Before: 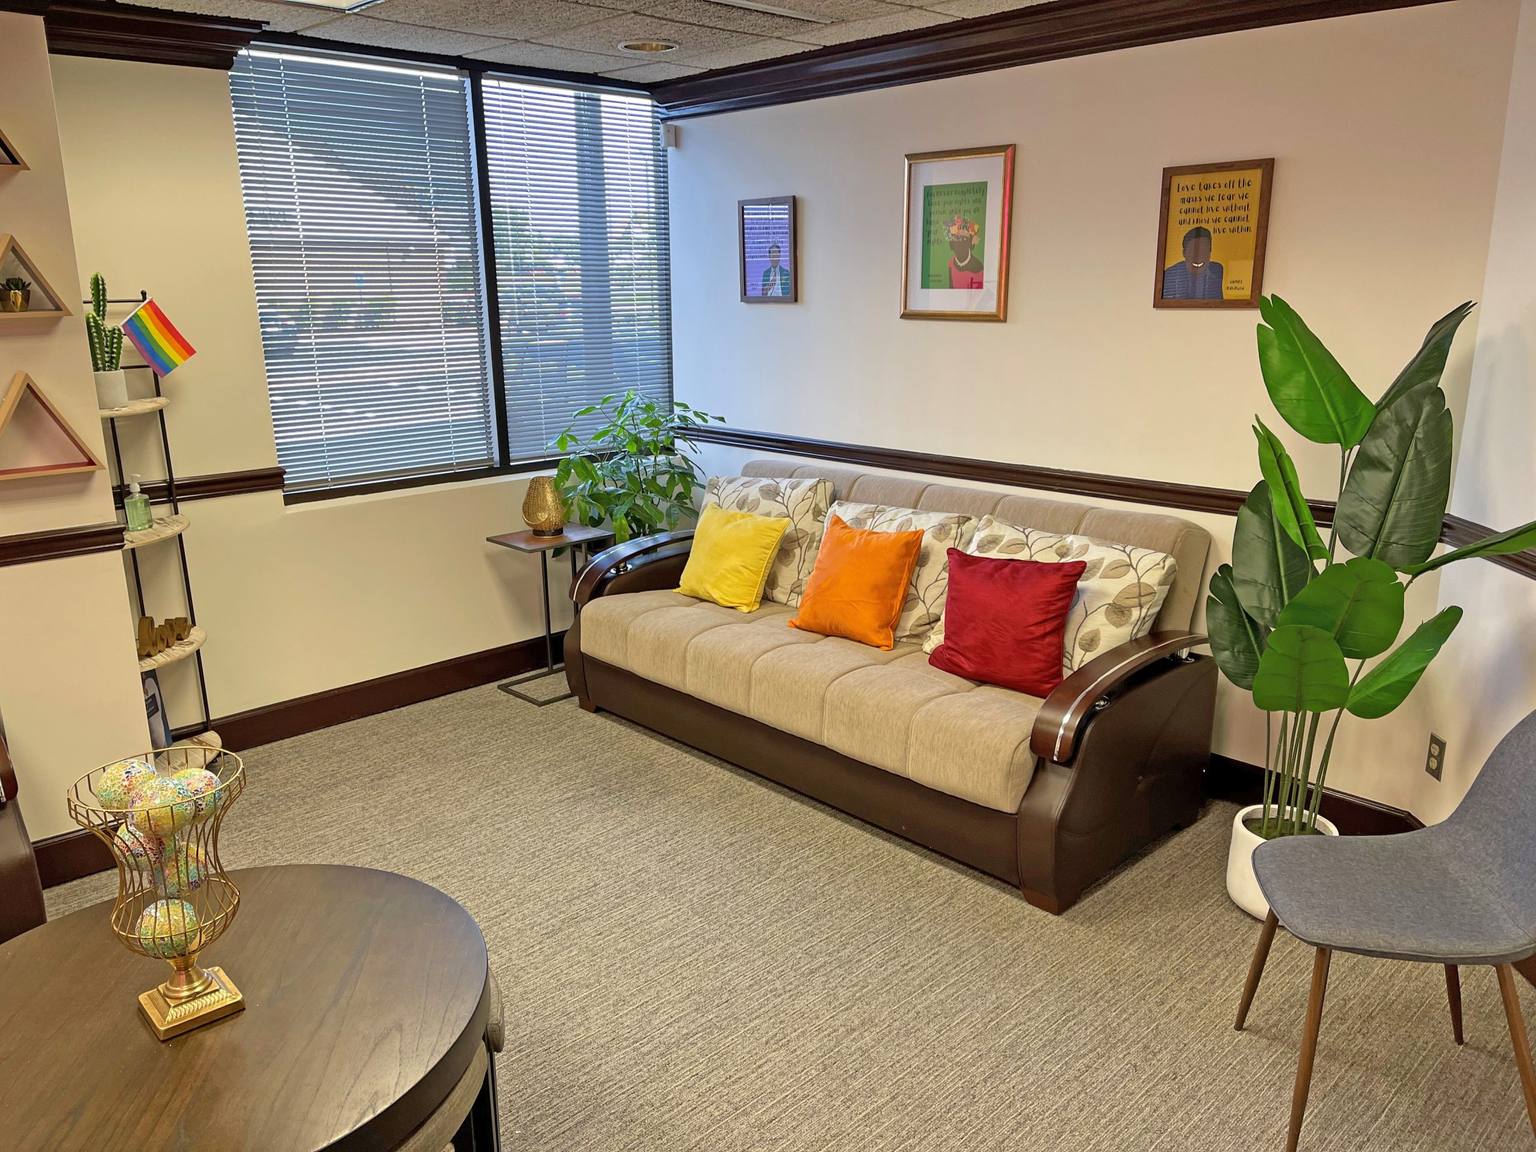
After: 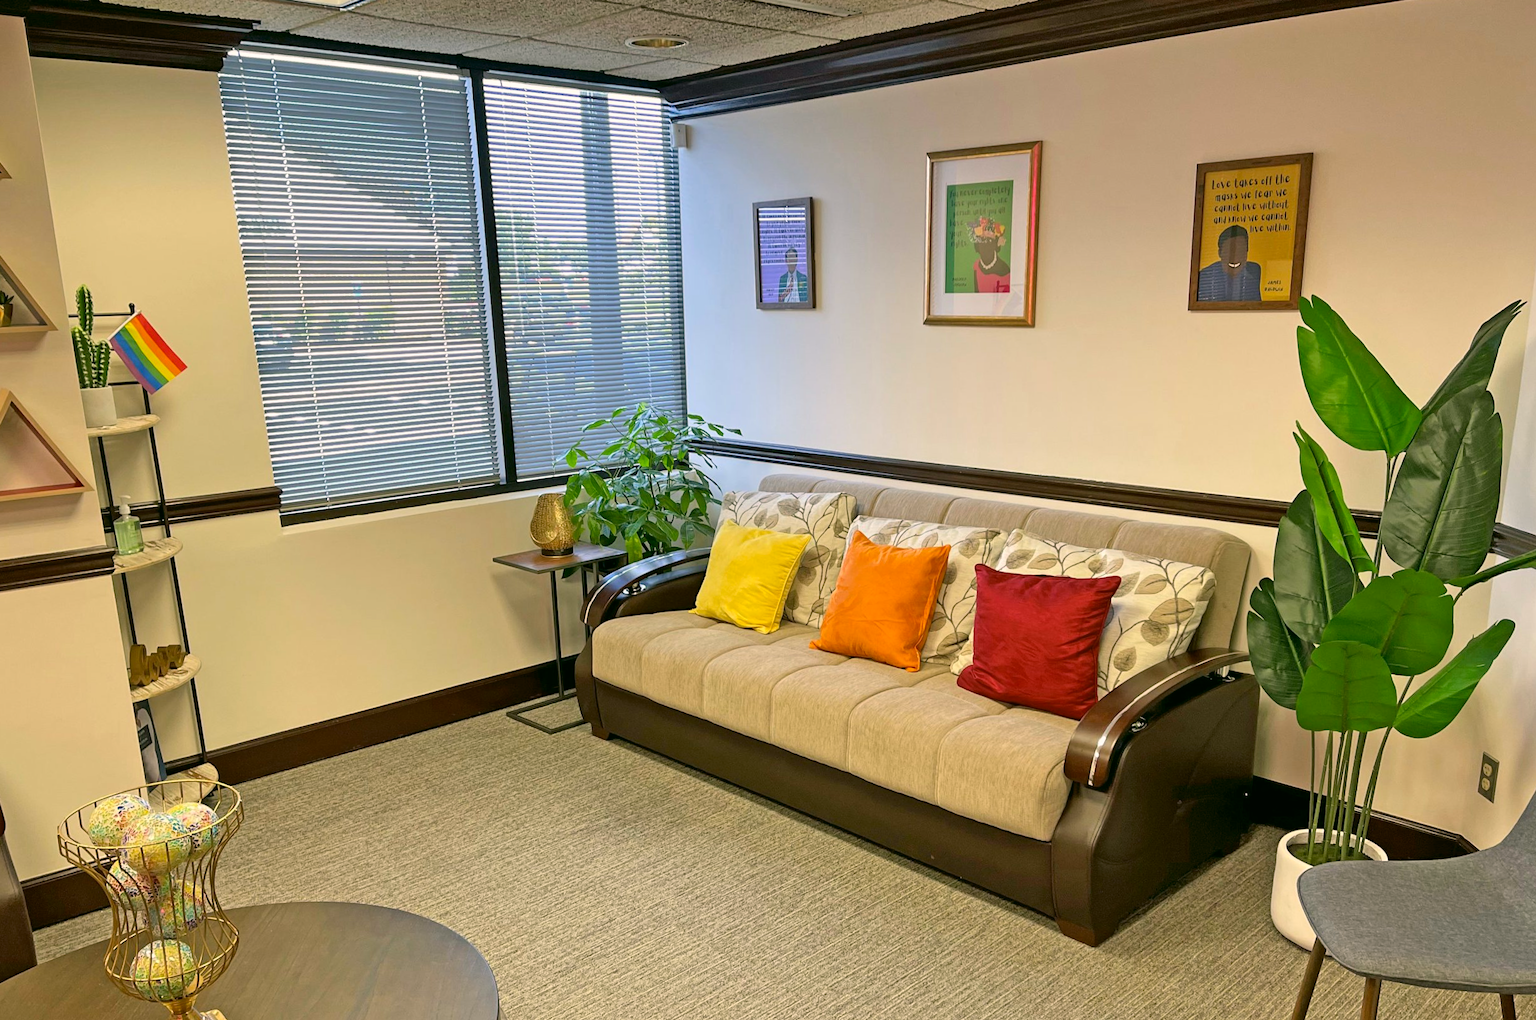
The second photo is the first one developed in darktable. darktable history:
color correction: highlights a* 4.01, highlights b* 4.98, shadows a* -8.23, shadows b* 4.84
crop and rotate: angle 0.587°, left 0.327%, right 2.77%, bottom 14.21%
contrast brightness saturation: contrast 0.096, brightness 0.029, saturation 0.086
